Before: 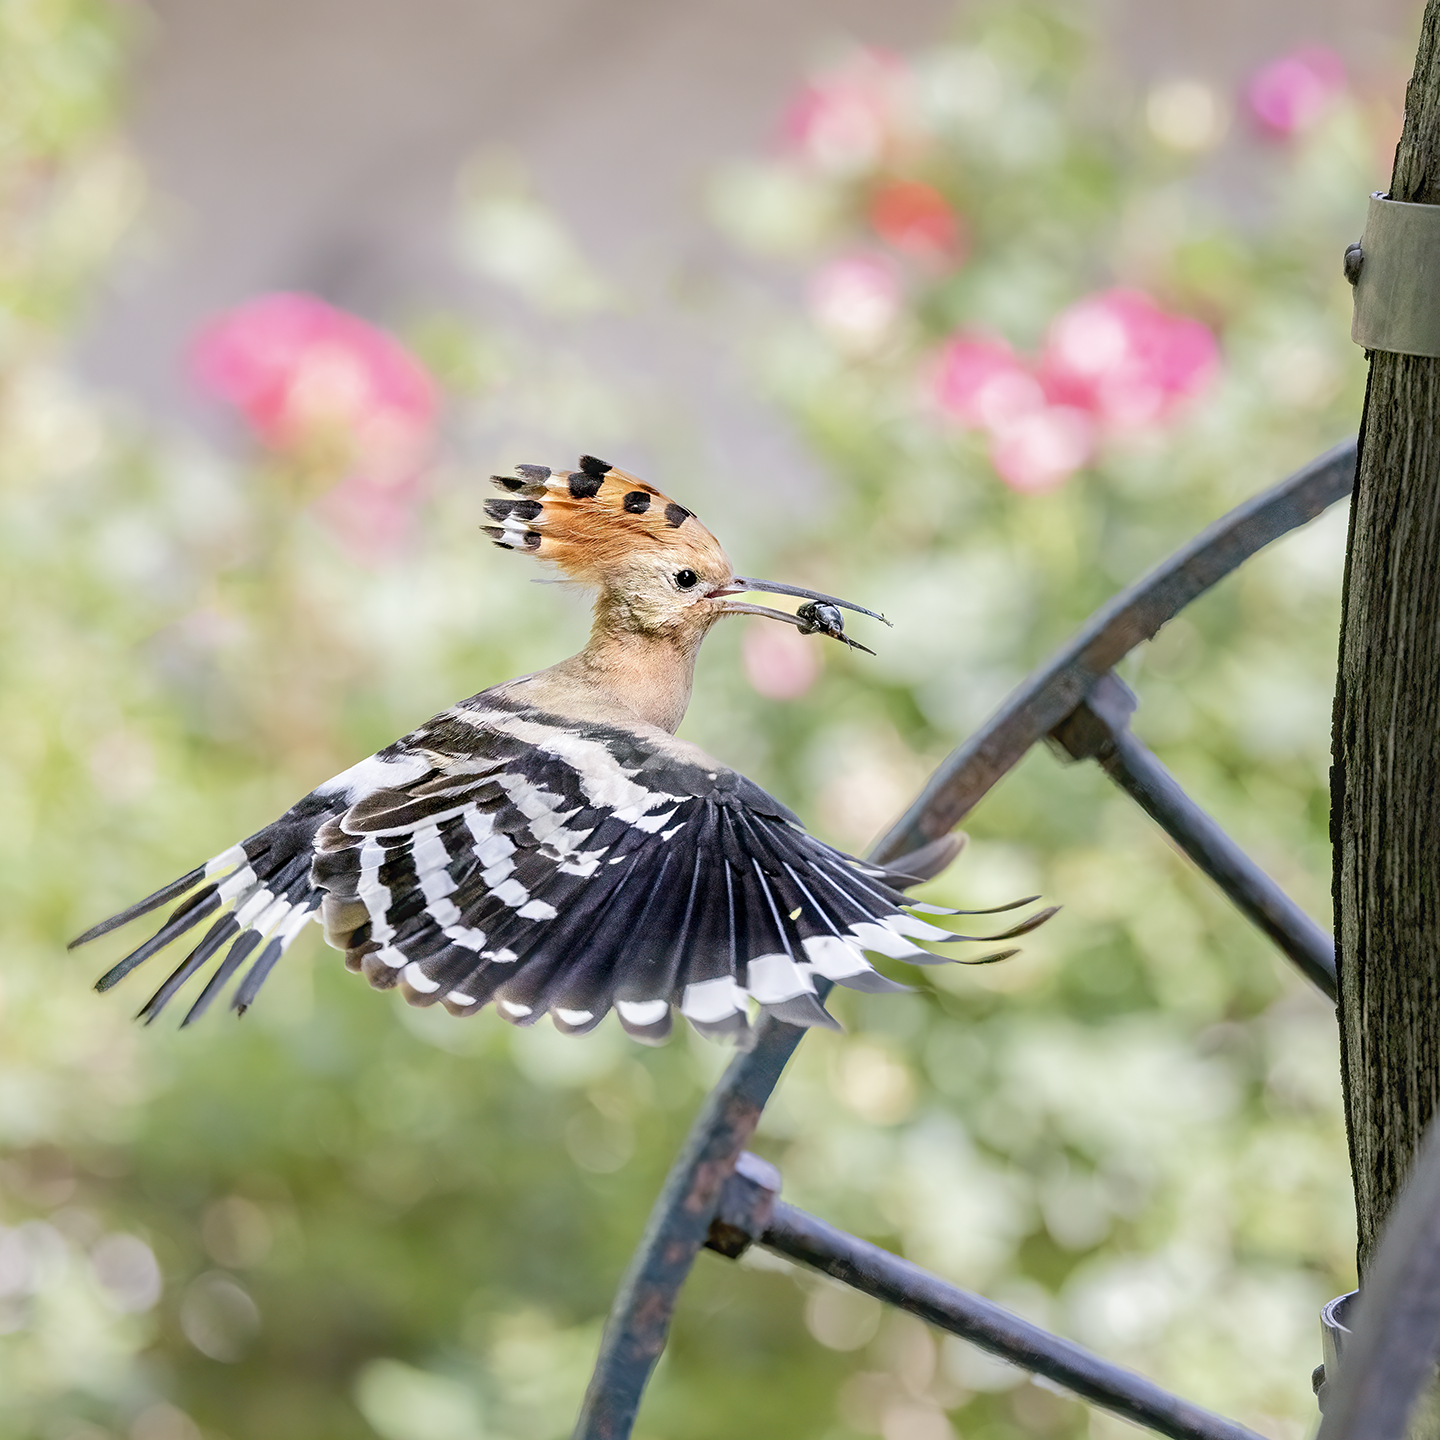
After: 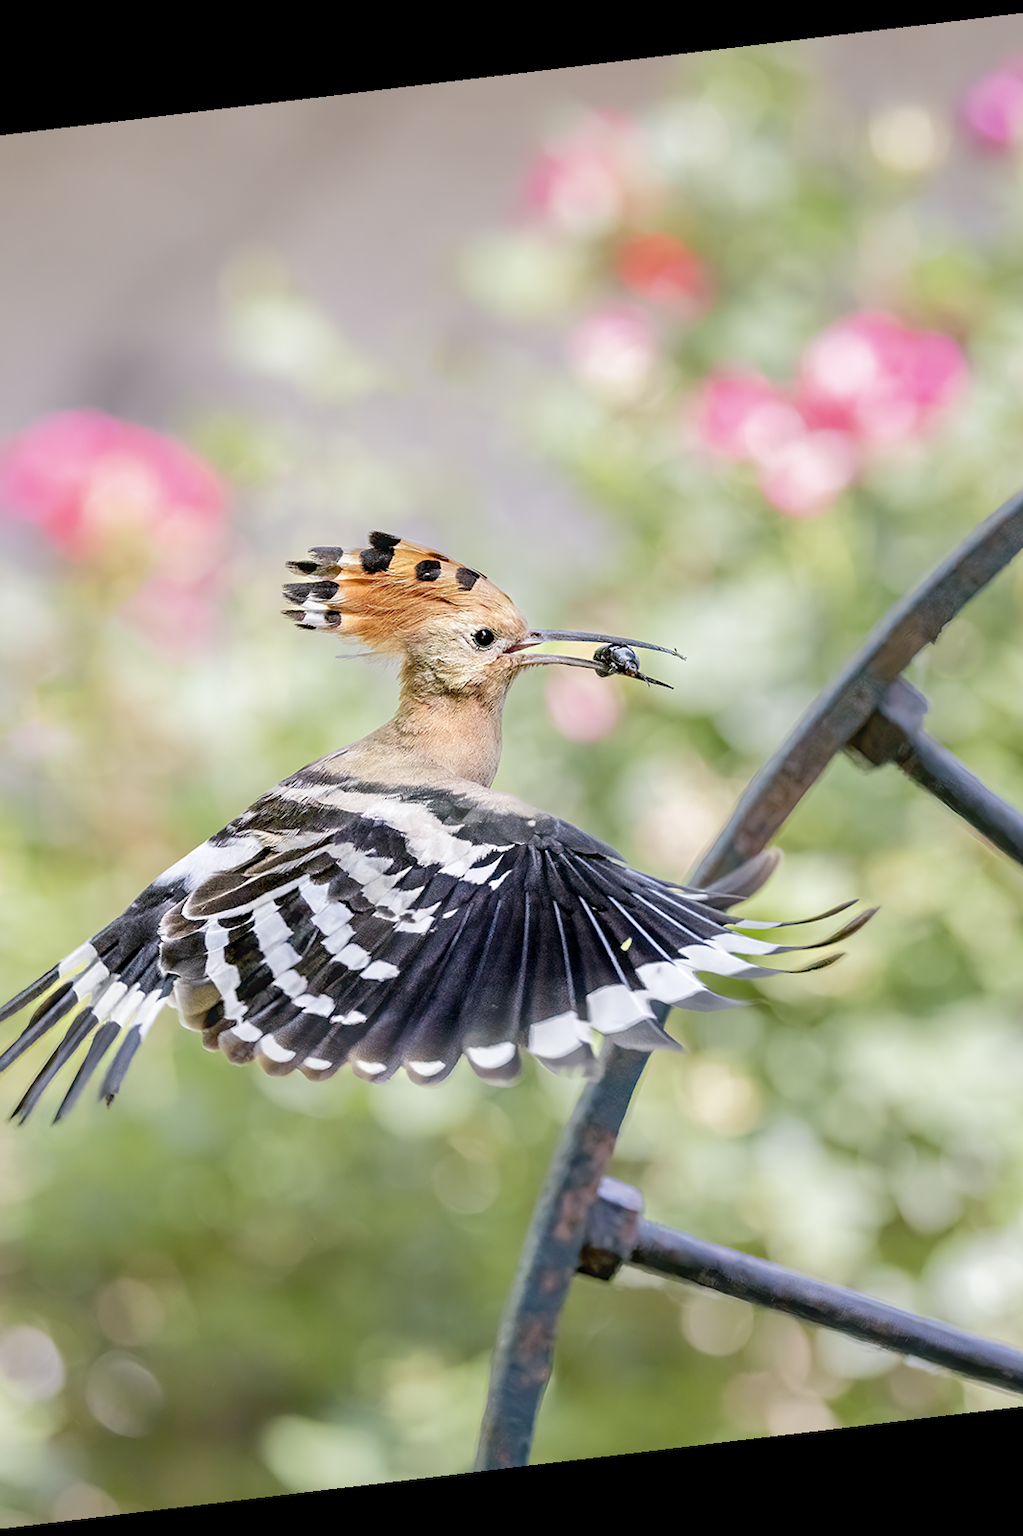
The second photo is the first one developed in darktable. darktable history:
crop: left 15.419%, right 17.914%
rotate and perspective: rotation -6.83°, automatic cropping off
